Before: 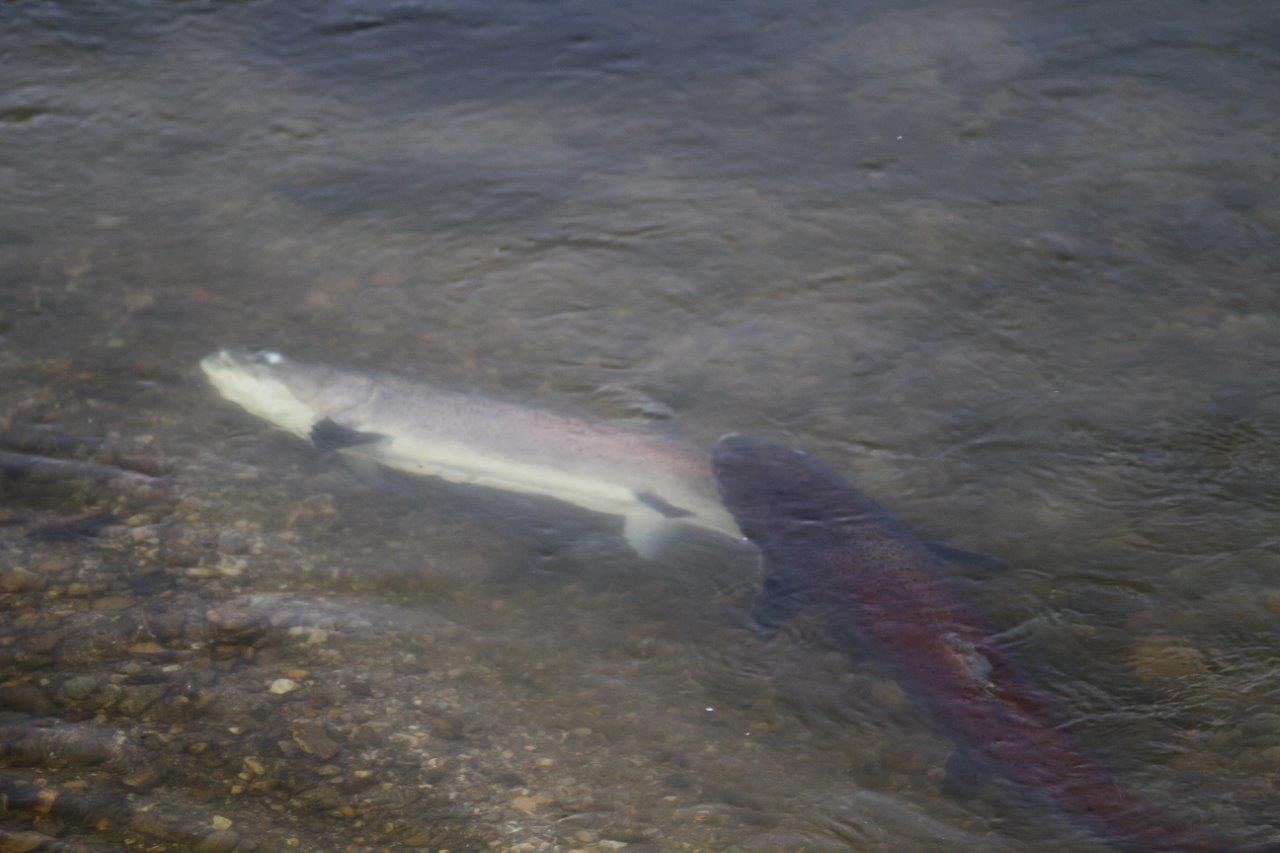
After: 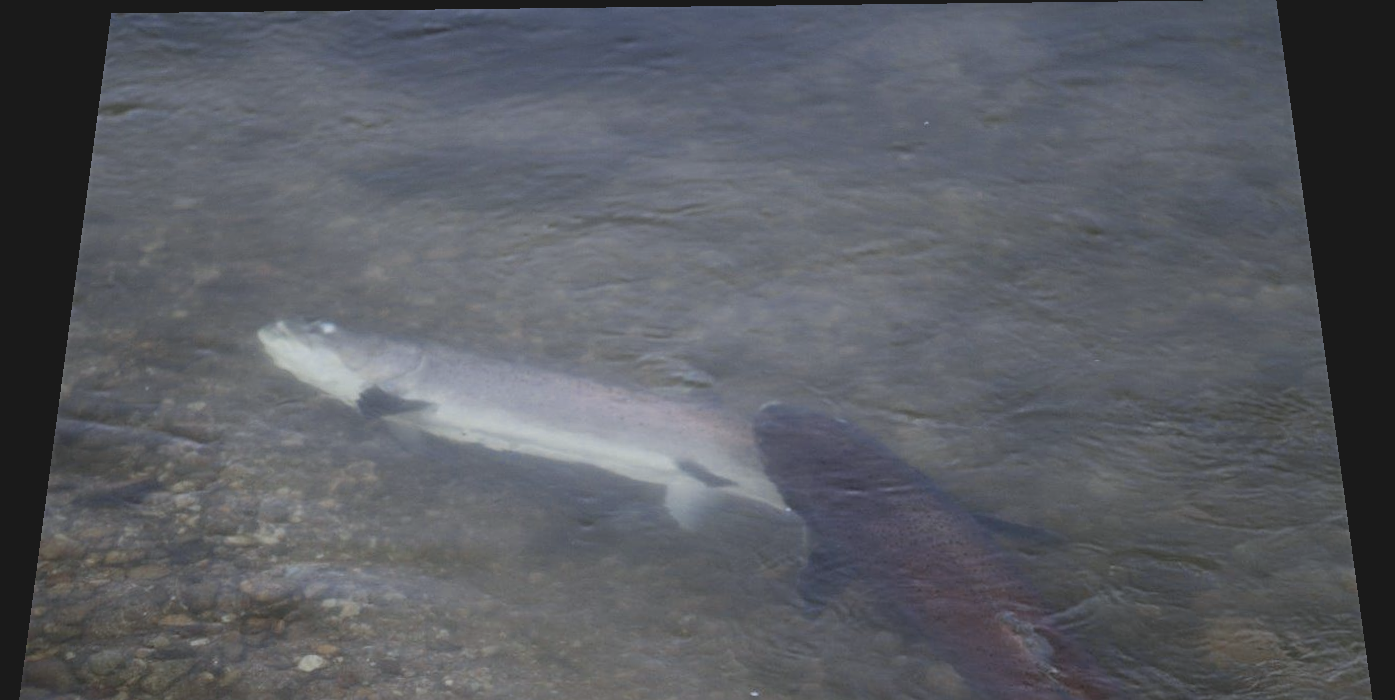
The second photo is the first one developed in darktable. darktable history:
rotate and perspective: rotation 0.128°, lens shift (vertical) -0.181, lens shift (horizontal) -0.044, shear 0.001, automatic cropping off
sharpen: radius 2.529, amount 0.323
crop: bottom 19.644%
color zones: curves: ch0 [(0, 0.5) (0.125, 0.4) (0.25, 0.5) (0.375, 0.4) (0.5, 0.4) (0.625, 0.35) (0.75, 0.35) (0.875, 0.5)]; ch1 [(0, 0.35) (0.125, 0.45) (0.25, 0.35) (0.375, 0.35) (0.5, 0.35) (0.625, 0.35) (0.75, 0.45) (0.875, 0.35)]; ch2 [(0, 0.6) (0.125, 0.5) (0.25, 0.5) (0.375, 0.6) (0.5, 0.6) (0.625, 0.5) (0.75, 0.5) (0.875, 0.5)]
white balance: red 0.954, blue 1.079
contrast brightness saturation: contrast -0.15, brightness 0.05, saturation -0.12
